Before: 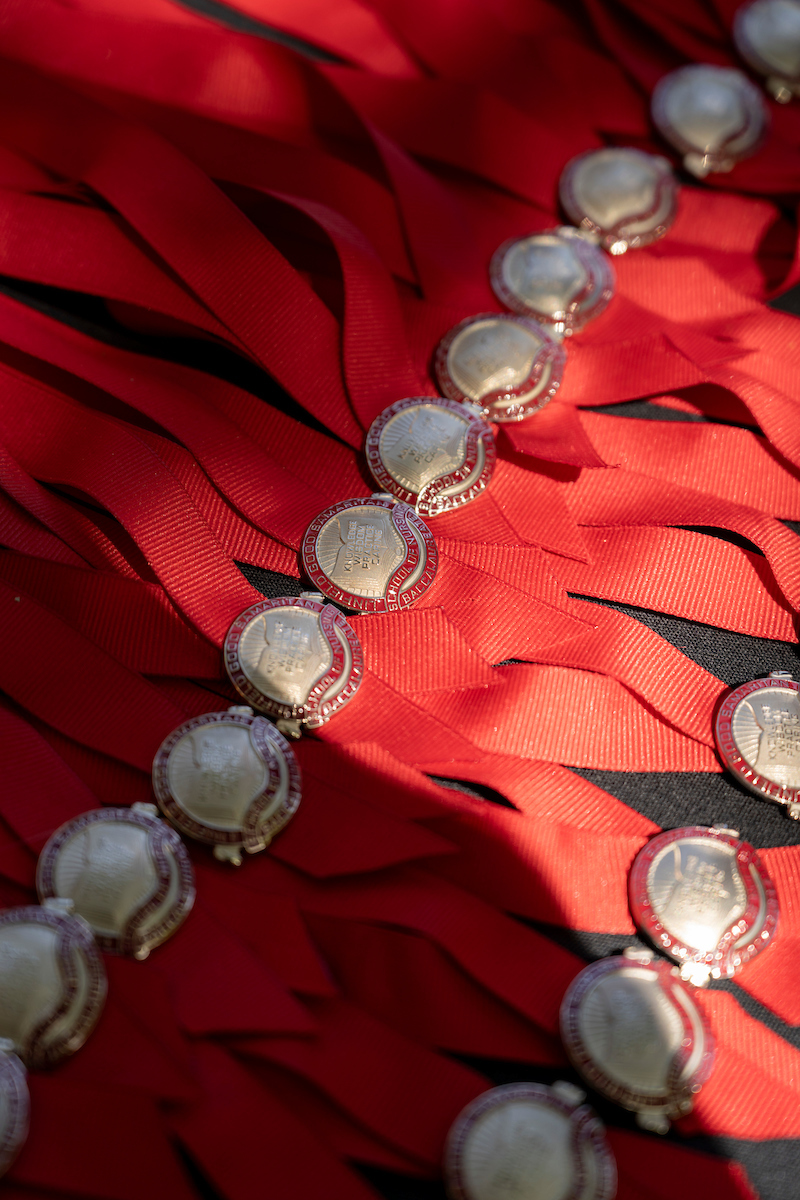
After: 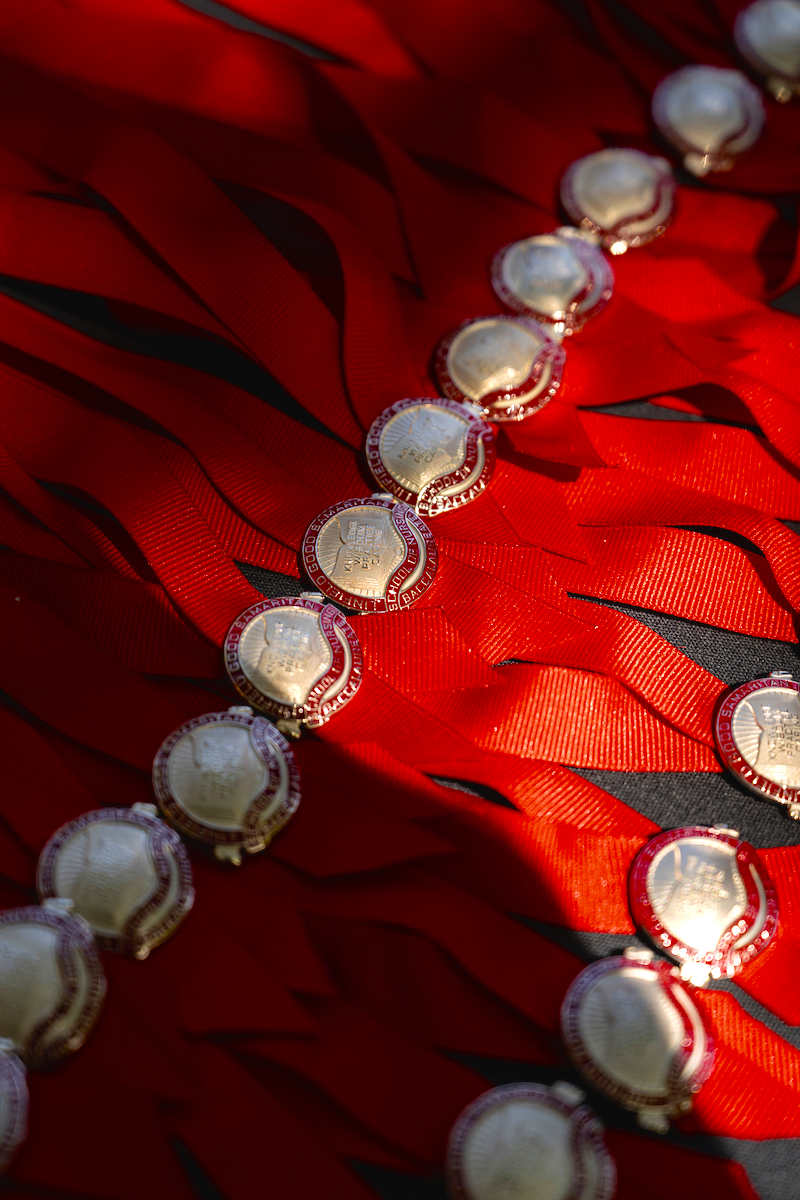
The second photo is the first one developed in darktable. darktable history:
color balance rgb: global offset › luminance 0.496%, perceptual saturation grading › global saturation 25.42%, perceptual brilliance grading › global brilliance 3.339%, global vibrance 6.596%, contrast 12.639%, saturation formula JzAzBz (2021)
